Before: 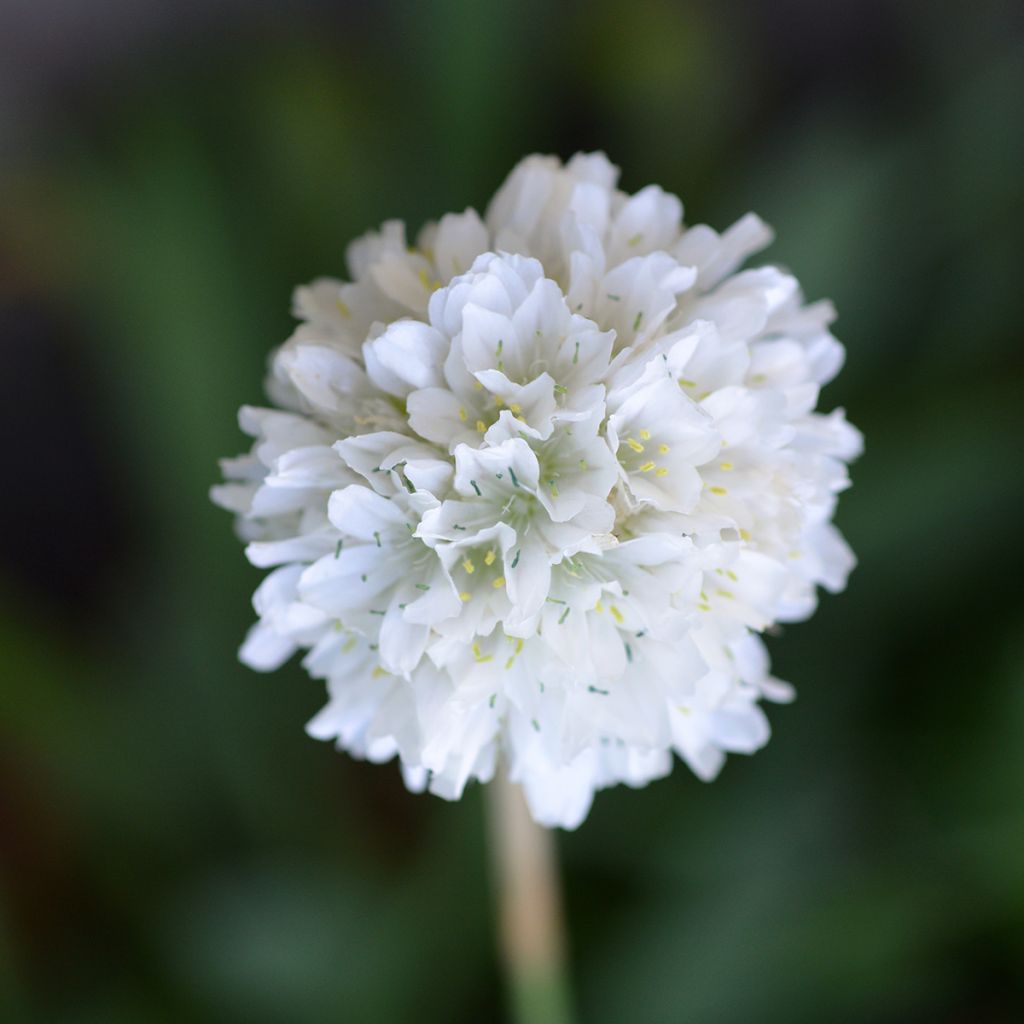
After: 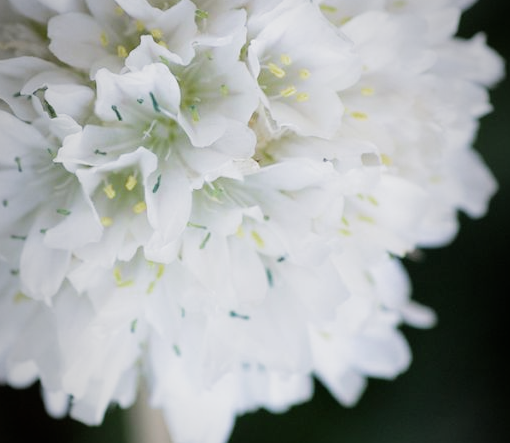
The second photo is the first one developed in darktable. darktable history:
filmic rgb: middle gray luminance 21.63%, black relative exposure -14 EV, white relative exposure 2.97 EV, target black luminance 0%, hardness 8.77, latitude 59.76%, contrast 1.211, highlights saturation mix 5.09%, shadows ↔ highlights balance 42.14%, color science v5 (2021), contrast in shadows safe, contrast in highlights safe
crop: left 35.074%, top 36.683%, right 15.026%, bottom 20.013%
vignetting: fall-off start 72.58%, fall-off radius 109.37%, width/height ratio 0.736
